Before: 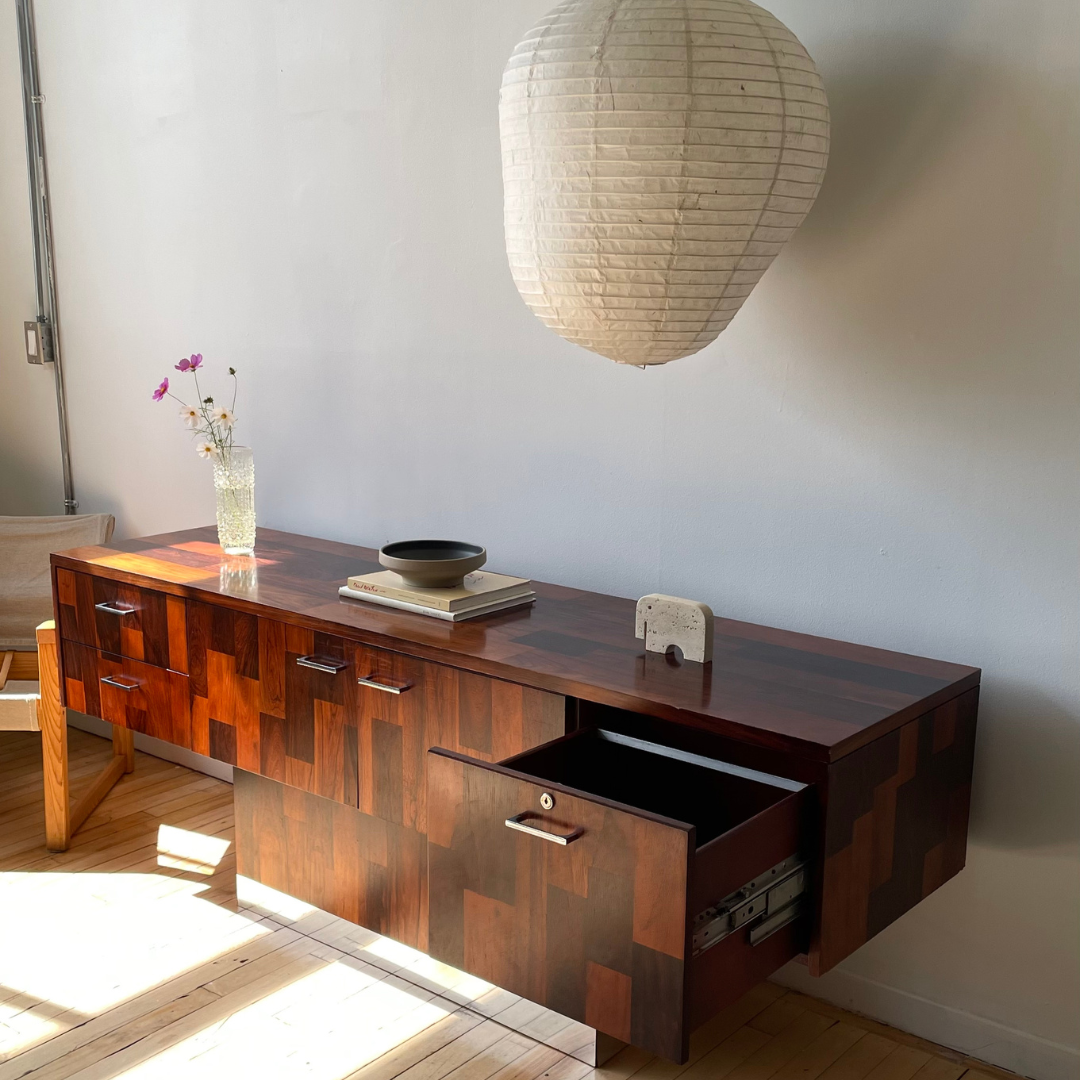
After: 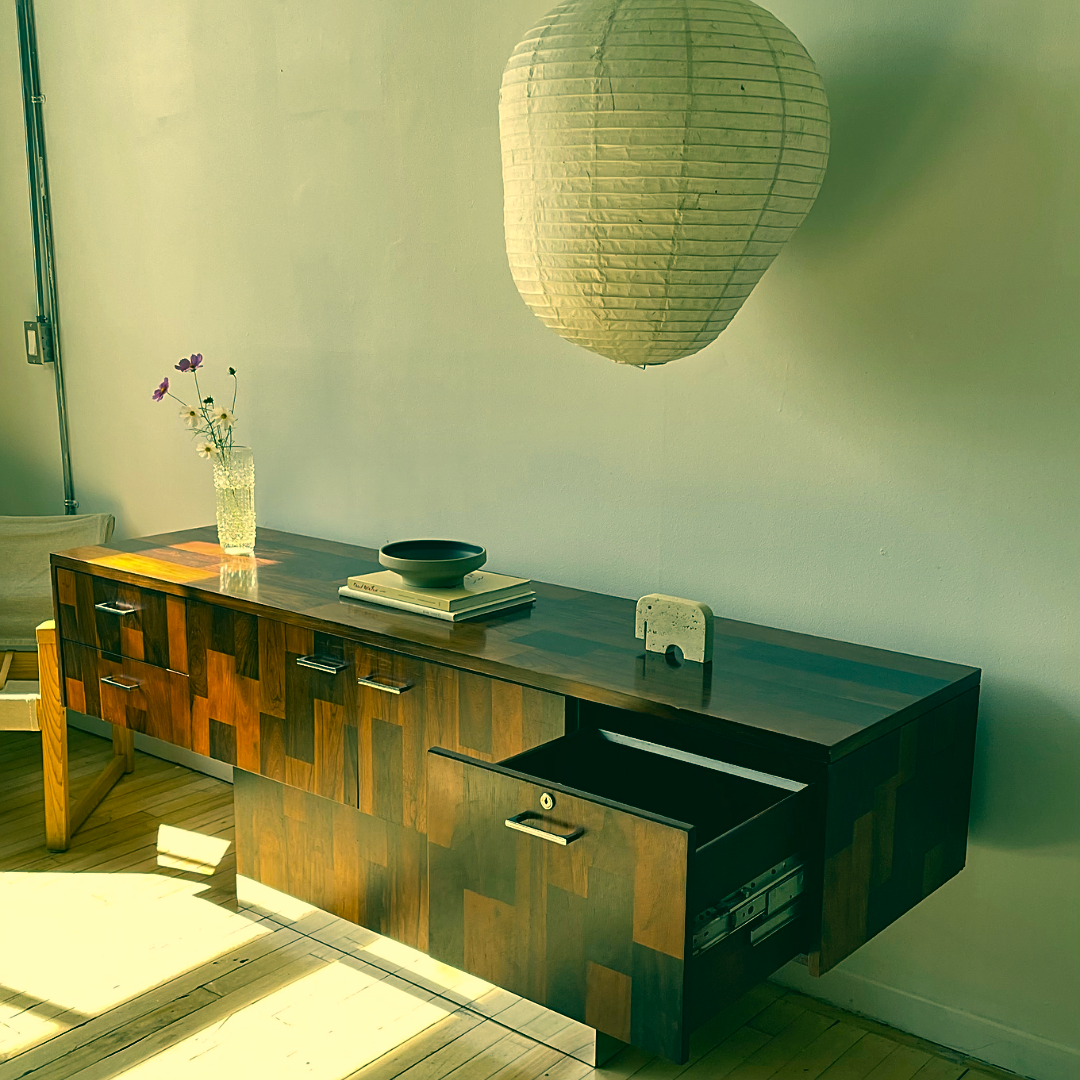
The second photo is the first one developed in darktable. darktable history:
color correction: highlights a* 1.78, highlights b* 34.31, shadows a* -36.9, shadows b* -5.51
shadows and highlights: white point adjustment 0.057, soften with gaussian
sharpen: on, module defaults
